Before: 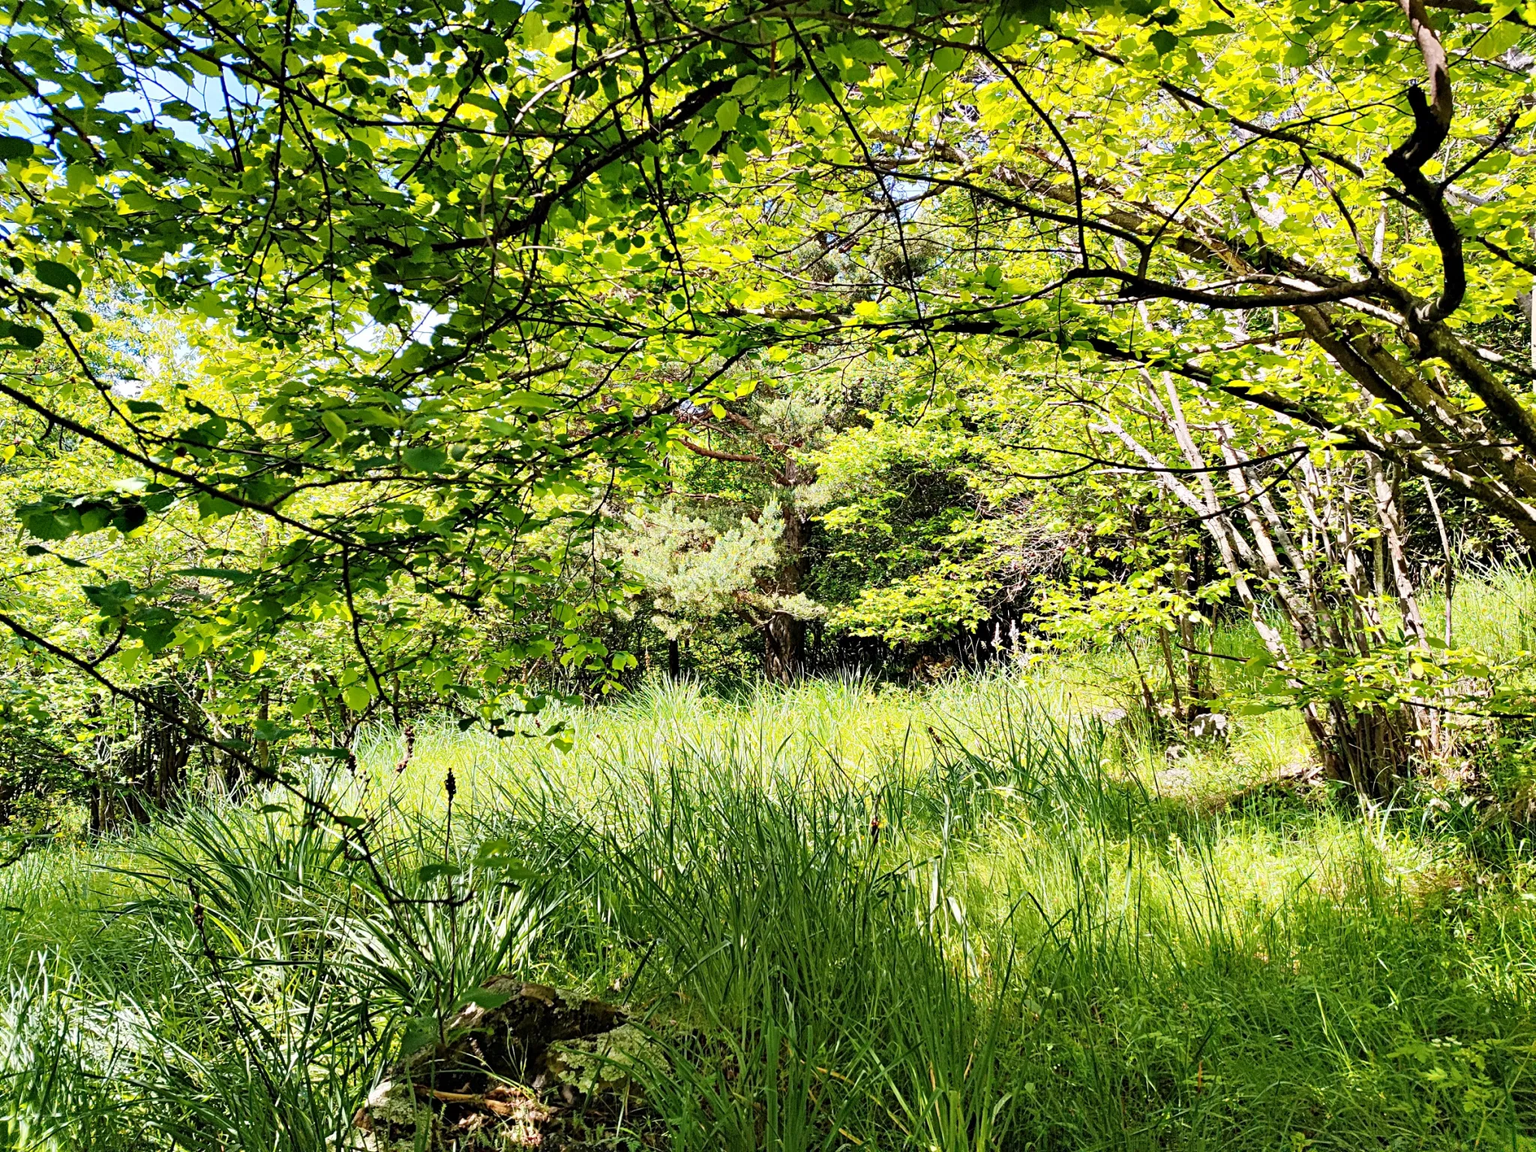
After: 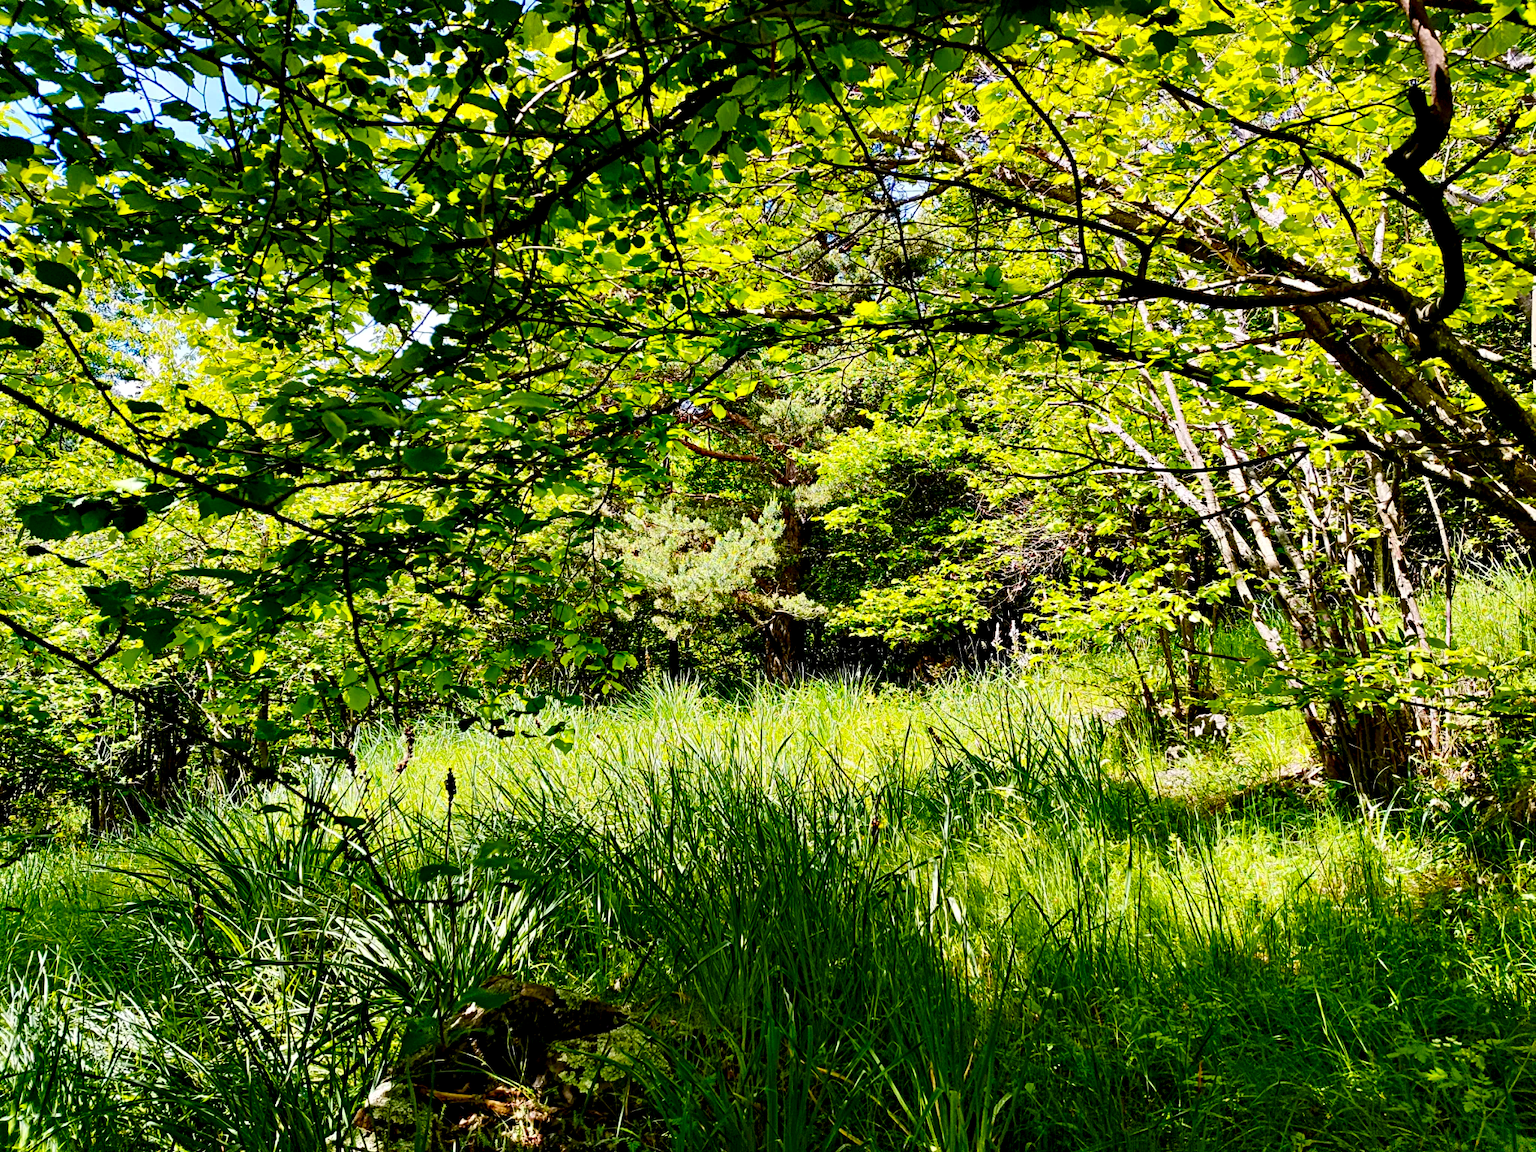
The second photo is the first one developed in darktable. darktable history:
color balance rgb: shadows lift › chroma 0.918%, shadows lift › hue 111.74°, perceptual saturation grading › global saturation 20%, perceptual saturation grading › highlights -25.43%, perceptual saturation grading › shadows 50.175%, perceptual brilliance grading › global brilliance 2.882%, perceptual brilliance grading › highlights -2.238%, perceptual brilliance grading › shadows 3.016%, global vibrance 20%
exposure: black level correction 0.01, exposure 0.011 EV, compensate highlight preservation false
contrast brightness saturation: contrast 0.103, brightness -0.27, saturation 0.136
